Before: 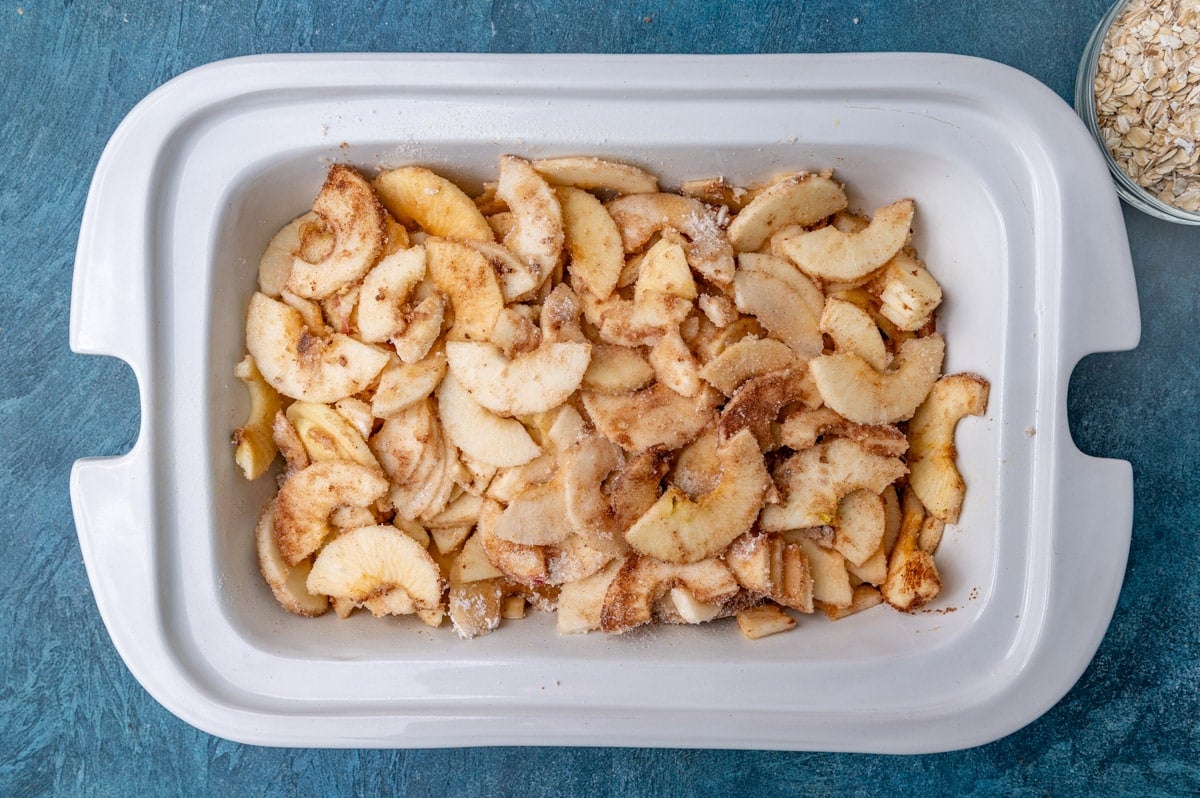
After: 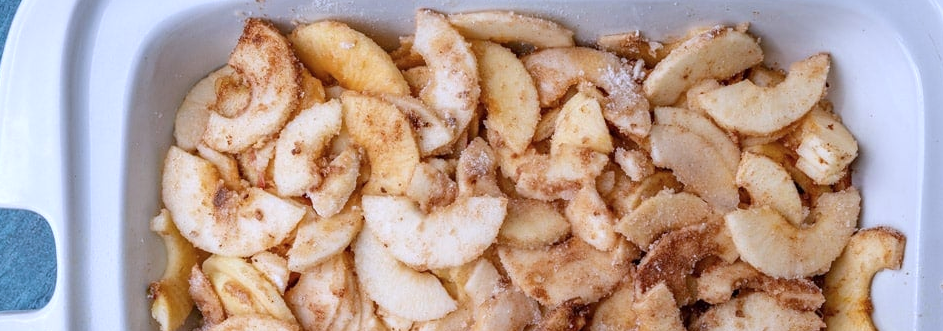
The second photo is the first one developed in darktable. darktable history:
crop: left 7.036%, top 18.398%, right 14.379%, bottom 40.043%
color calibration: illuminant as shot in camera, x 0.37, y 0.382, temperature 4313.32 K
